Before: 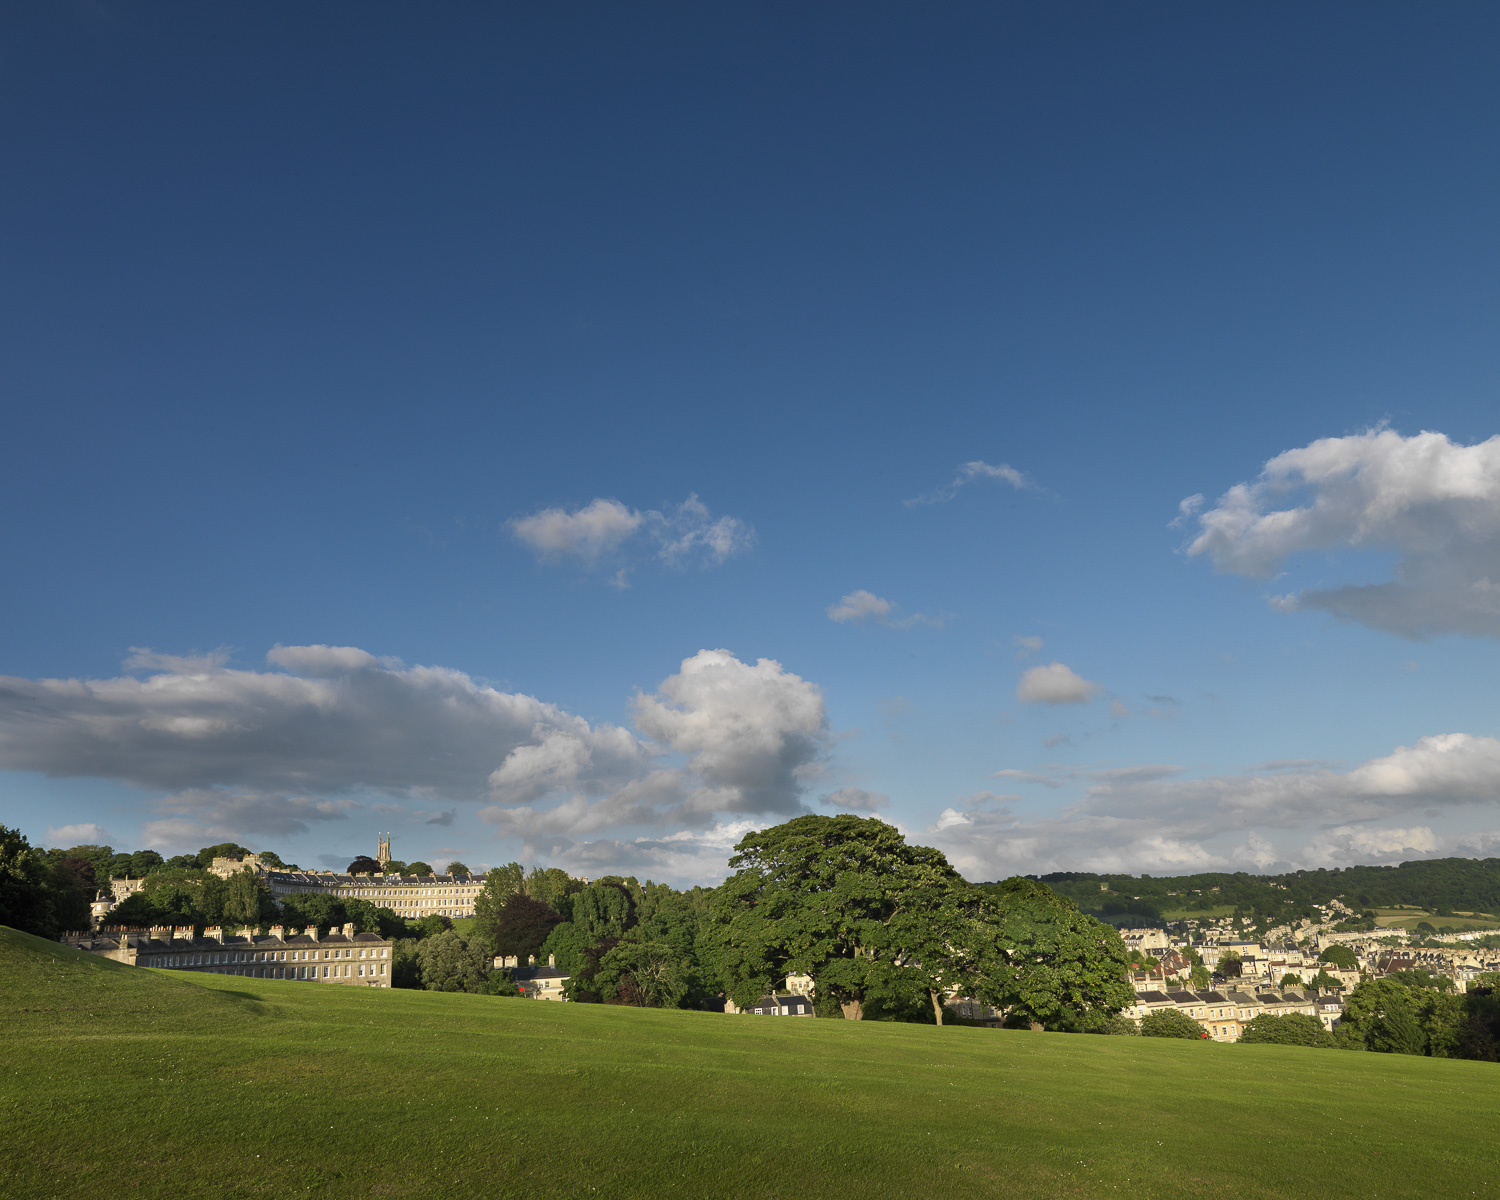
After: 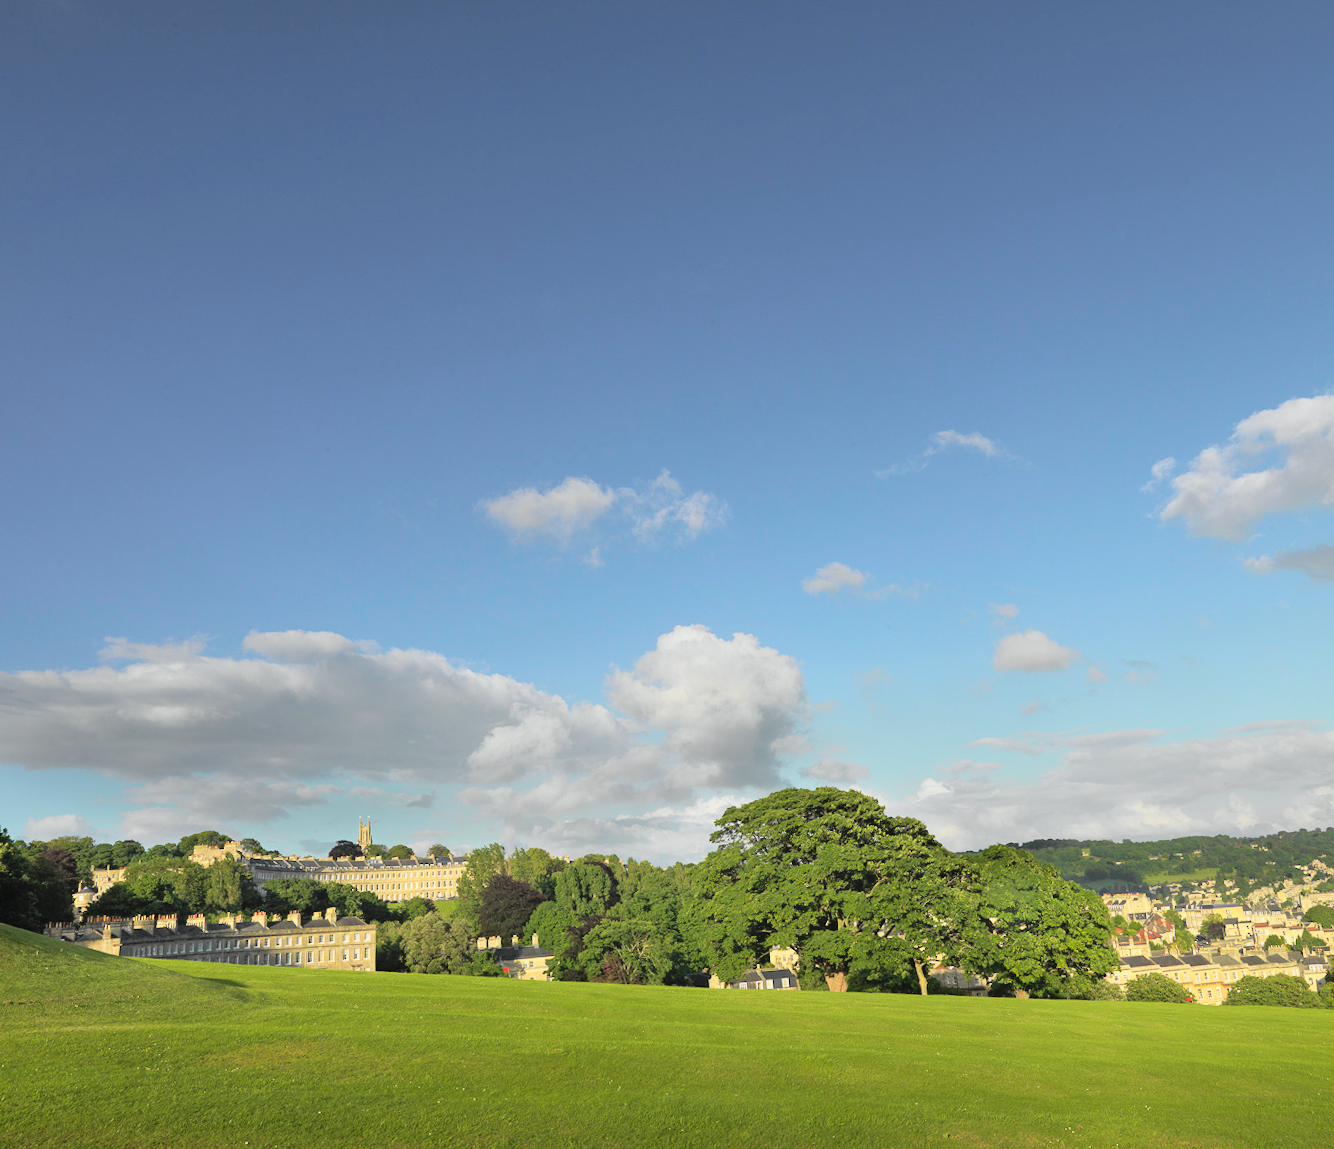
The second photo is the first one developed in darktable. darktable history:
rotate and perspective: rotation -1.42°, crop left 0.016, crop right 0.984, crop top 0.035, crop bottom 0.965
crop and rotate: left 1.088%, right 8.807%
contrast brightness saturation: brightness 0.15
tone curve: curves: ch0 [(0, 0.013) (0.137, 0.121) (0.326, 0.386) (0.489, 0.573) (0.663, 0.749) (0.854, 0.897) (1, 0.974)]; ch1 [(0, 0) (0.366, 0.367) (0.475, 0.453) (0.494, 0.493) (0.504, 0.497) (0.544, 0.579) (0.562, 0.619) (0.622, 0.694) (1, 1)]; ch2 [(0, 0) (0.333, 0.346) (0.375, 0.375) (0.424, 0.43) (0.476, 0.492) (0.502, 0.503) (0.533, 0.541) (0.572, 0.615) (0.605, 0.656) (0.641, 0.709) (1, 1)], color space Lab, independent channels, preserve colors none
